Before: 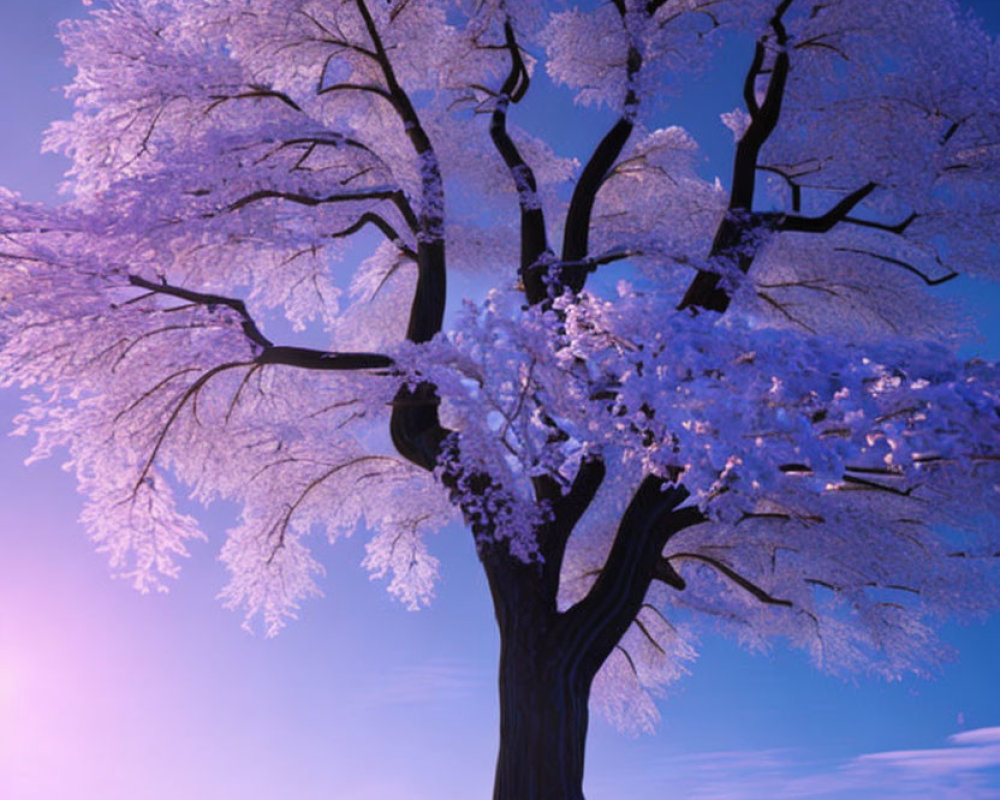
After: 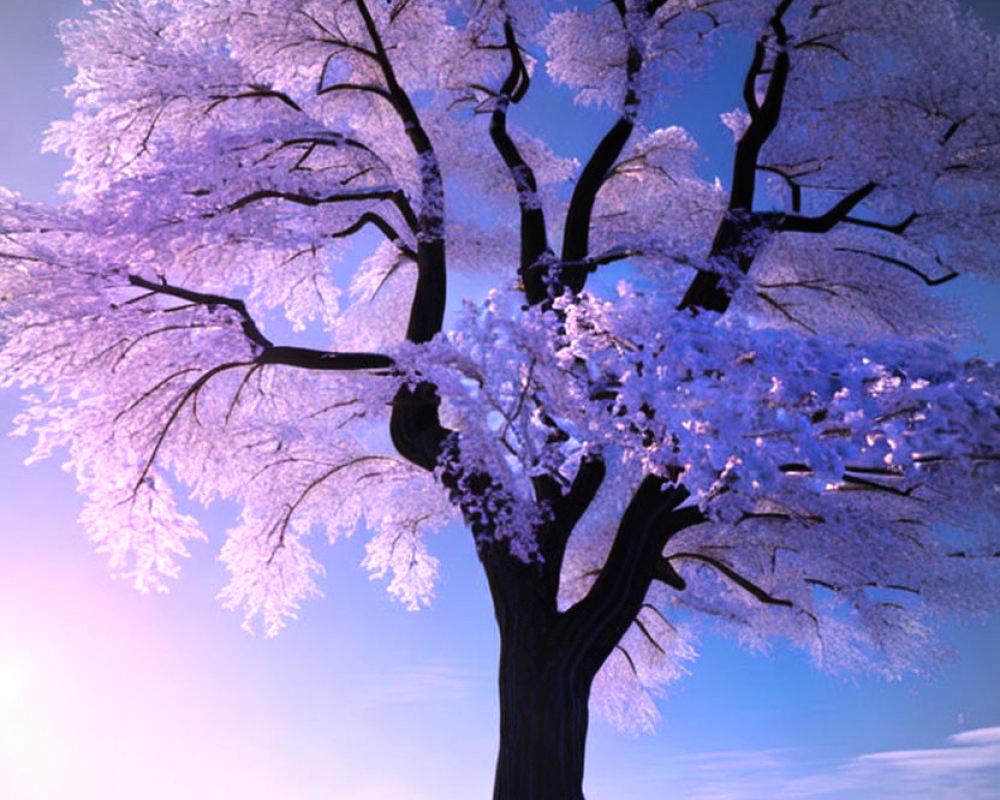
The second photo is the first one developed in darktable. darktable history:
vignetting: brightness -0.207
tone equalizer: -8 EV -0.764 EV, -7 EV -0.718 EV, -6 EV -0.576 EV, -5 EV -0.4 EV, -3 EV 0.381 EV, -2 EV 0.6 EV, -1 EV 0.692 EV, +0 EV 0.757 EV, edges refinement/feathering 500, mask exposure compensation -1.57 EV, preserve details no
